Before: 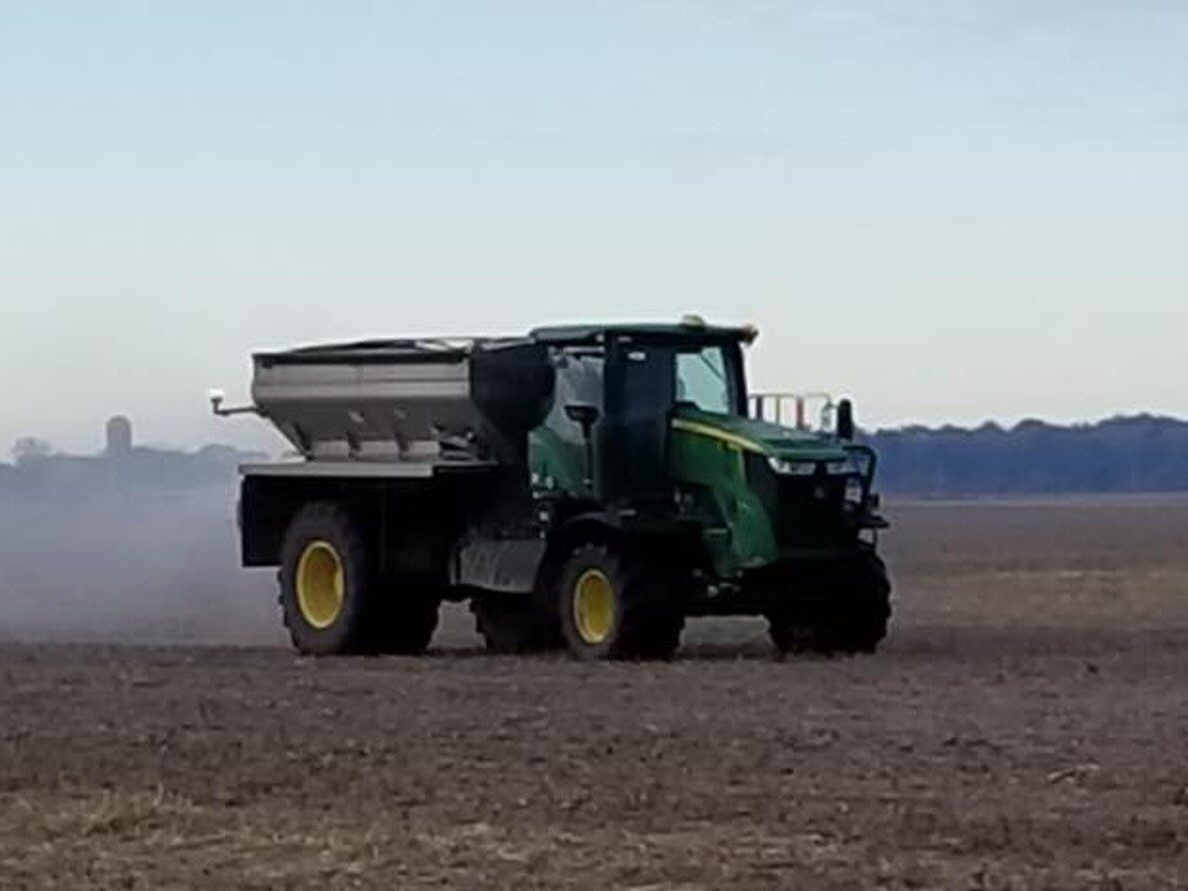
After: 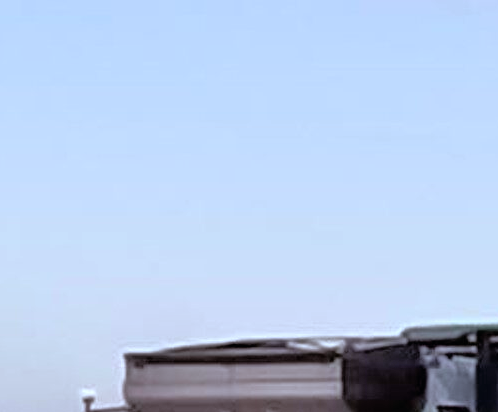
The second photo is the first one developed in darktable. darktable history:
tone equalizer: -7 EV 0.15 EV, -6 EV 0.6 EV, -5 EV 1.15 EV, -4 EV 1.33 EV, -3 EV 1.15 EV, -2 EV 0.6 EV, -1 EV 0.15 EV, mask exposure compensation -0.5 EV
crop and rotate: left 10.817%, top 0.062%, right 47.194%, bottom 53.626%
white balance: red 0.931, blue 1.11
rgb levels: mode RGB, independent channels, levels [[0, 0.5, 1], [0, 0.521, 1], [0, 0.536, 1]]
